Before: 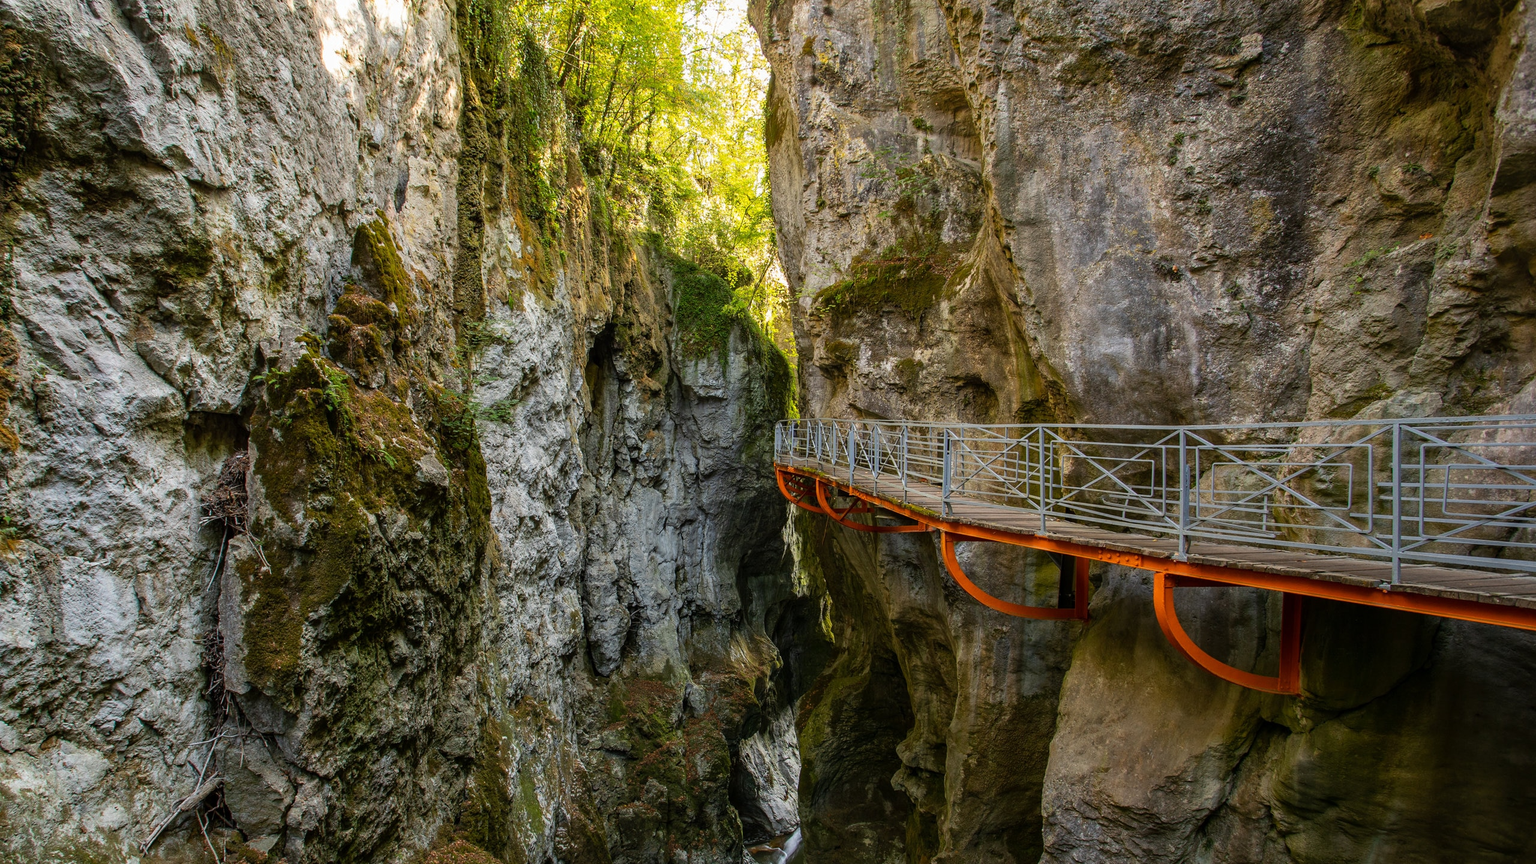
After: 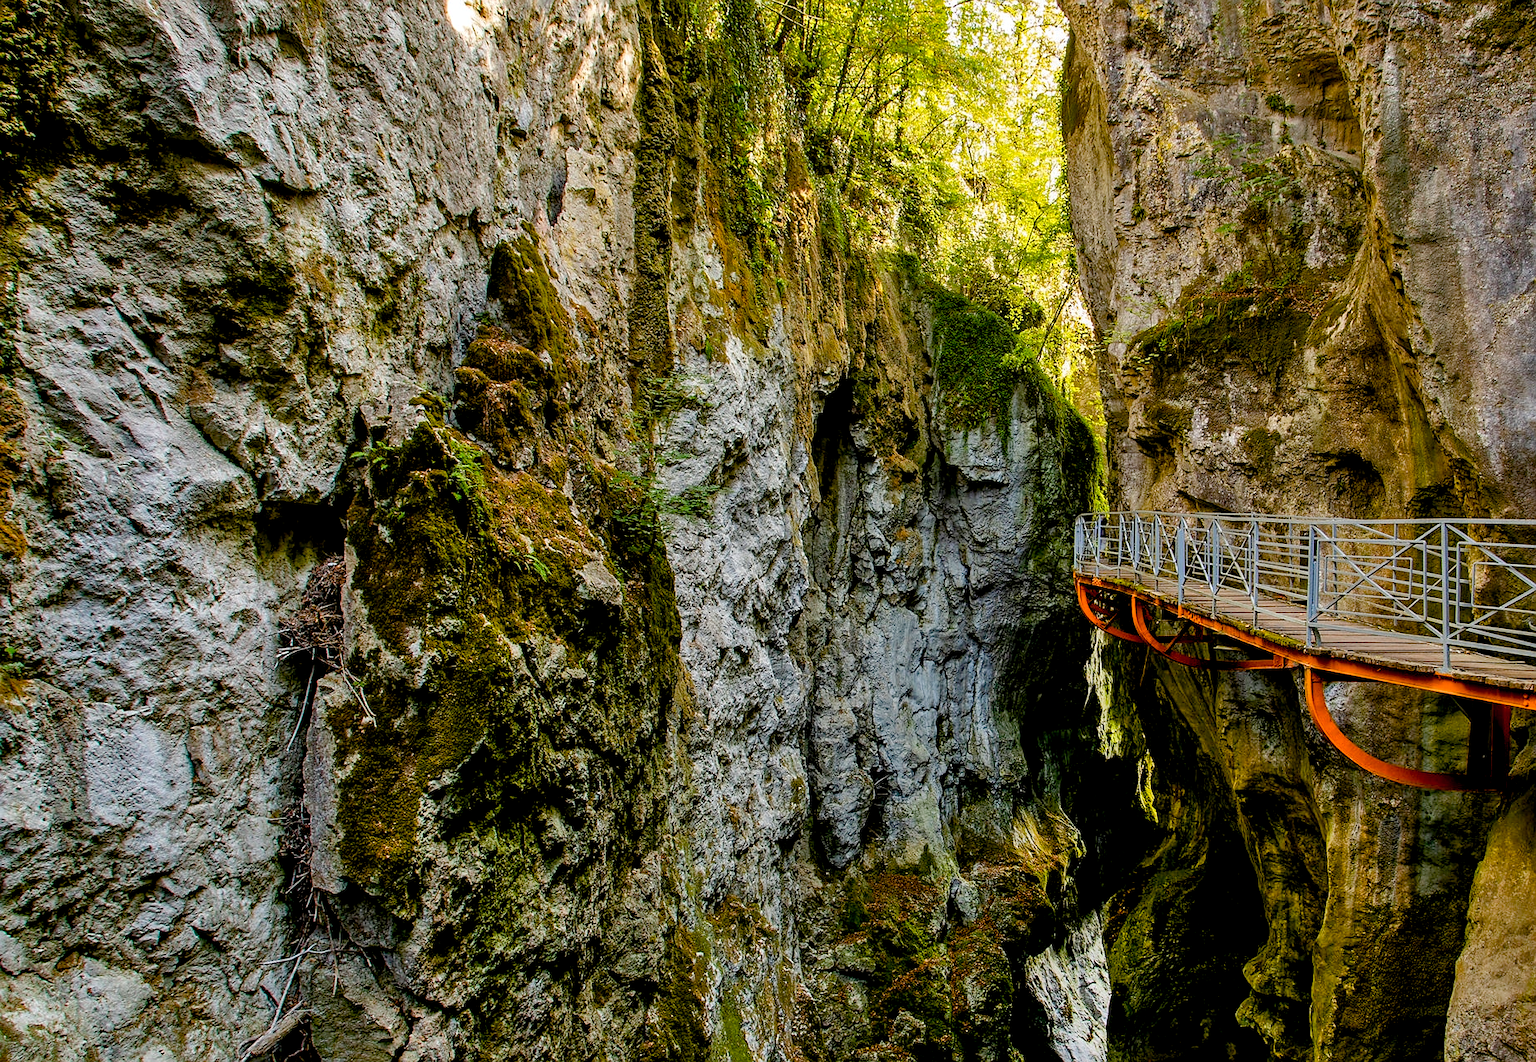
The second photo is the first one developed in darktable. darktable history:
shadows and highlights: soften with gaussian
sharpen: radius 0.979, amount 0.611
haze removal: compatibility mode true, adaptive false
crop: top 5.779%, right 27.856%, bottom 5.54%
color balance rgb: global offset › luminance -1.447%, perceptual saturation grading › global saturation 20%, perceptual saturation grading › highlights -24.992%, perceptual saturation grading › shadows 49.312%, global vibrance 9.925%
